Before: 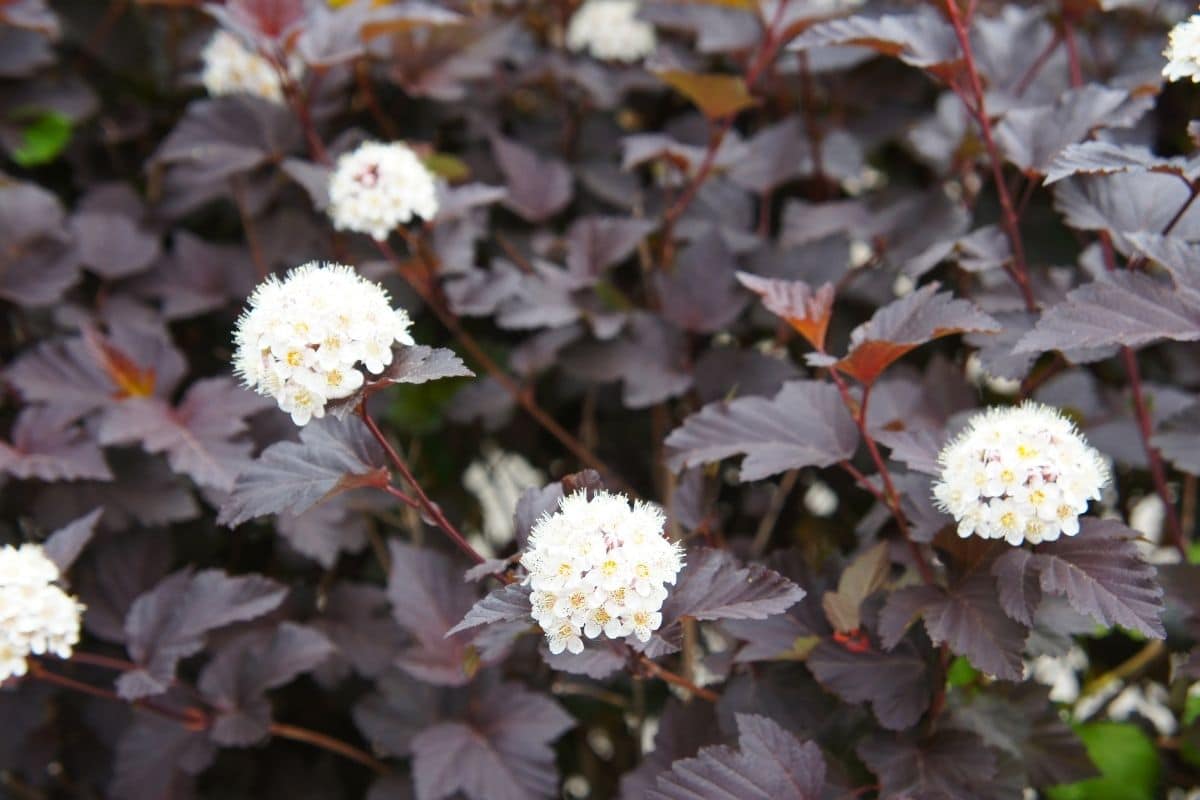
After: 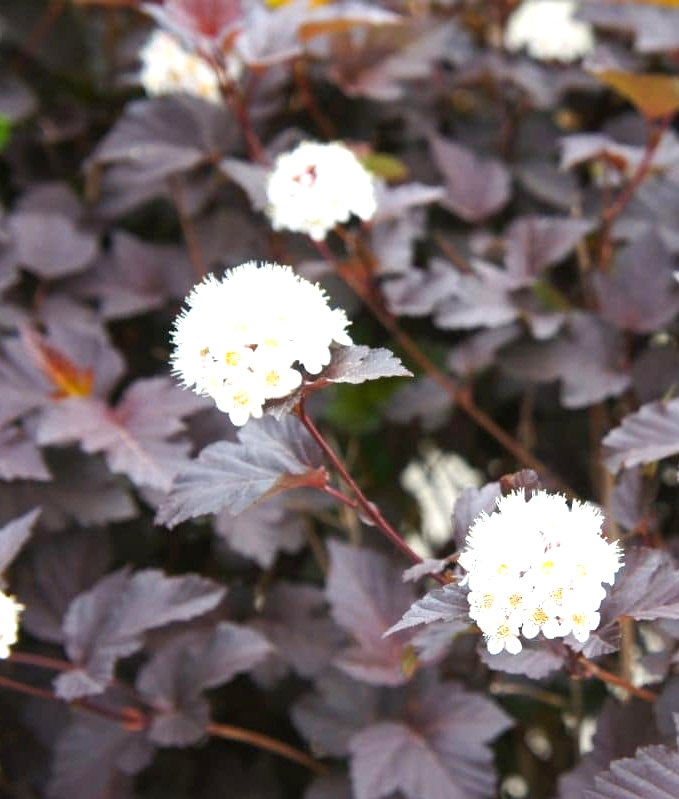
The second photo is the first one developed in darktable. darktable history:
crop: left 5.207%, right 38.169%
exposure: exposure 0.652 EV, compensate highlight preservation false
